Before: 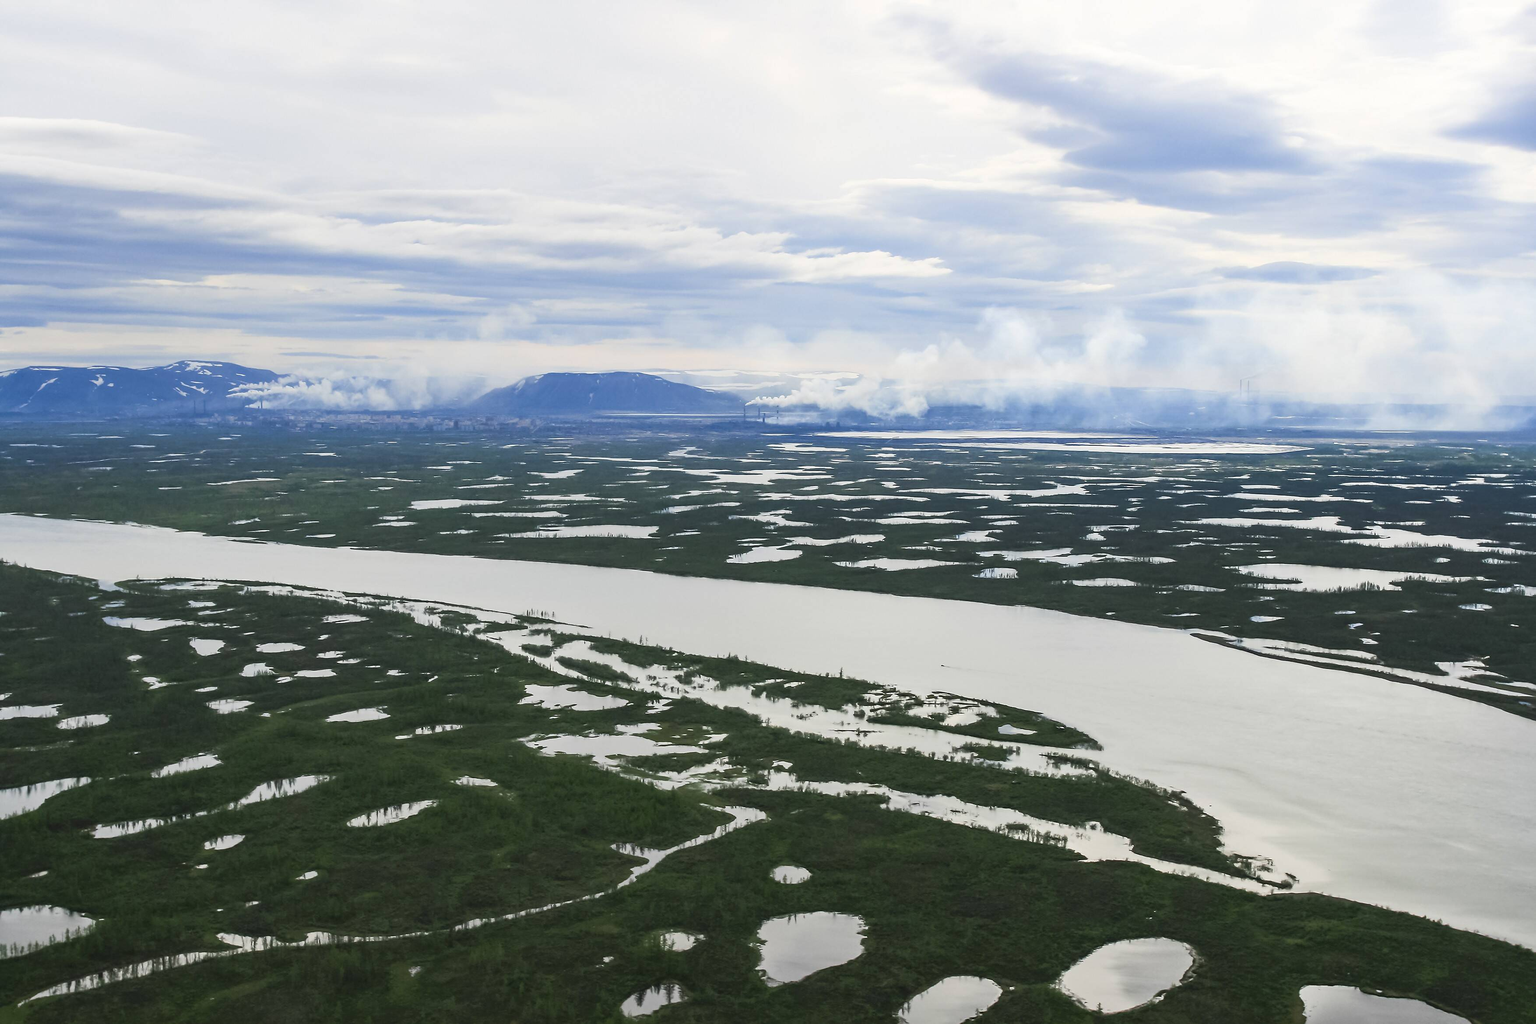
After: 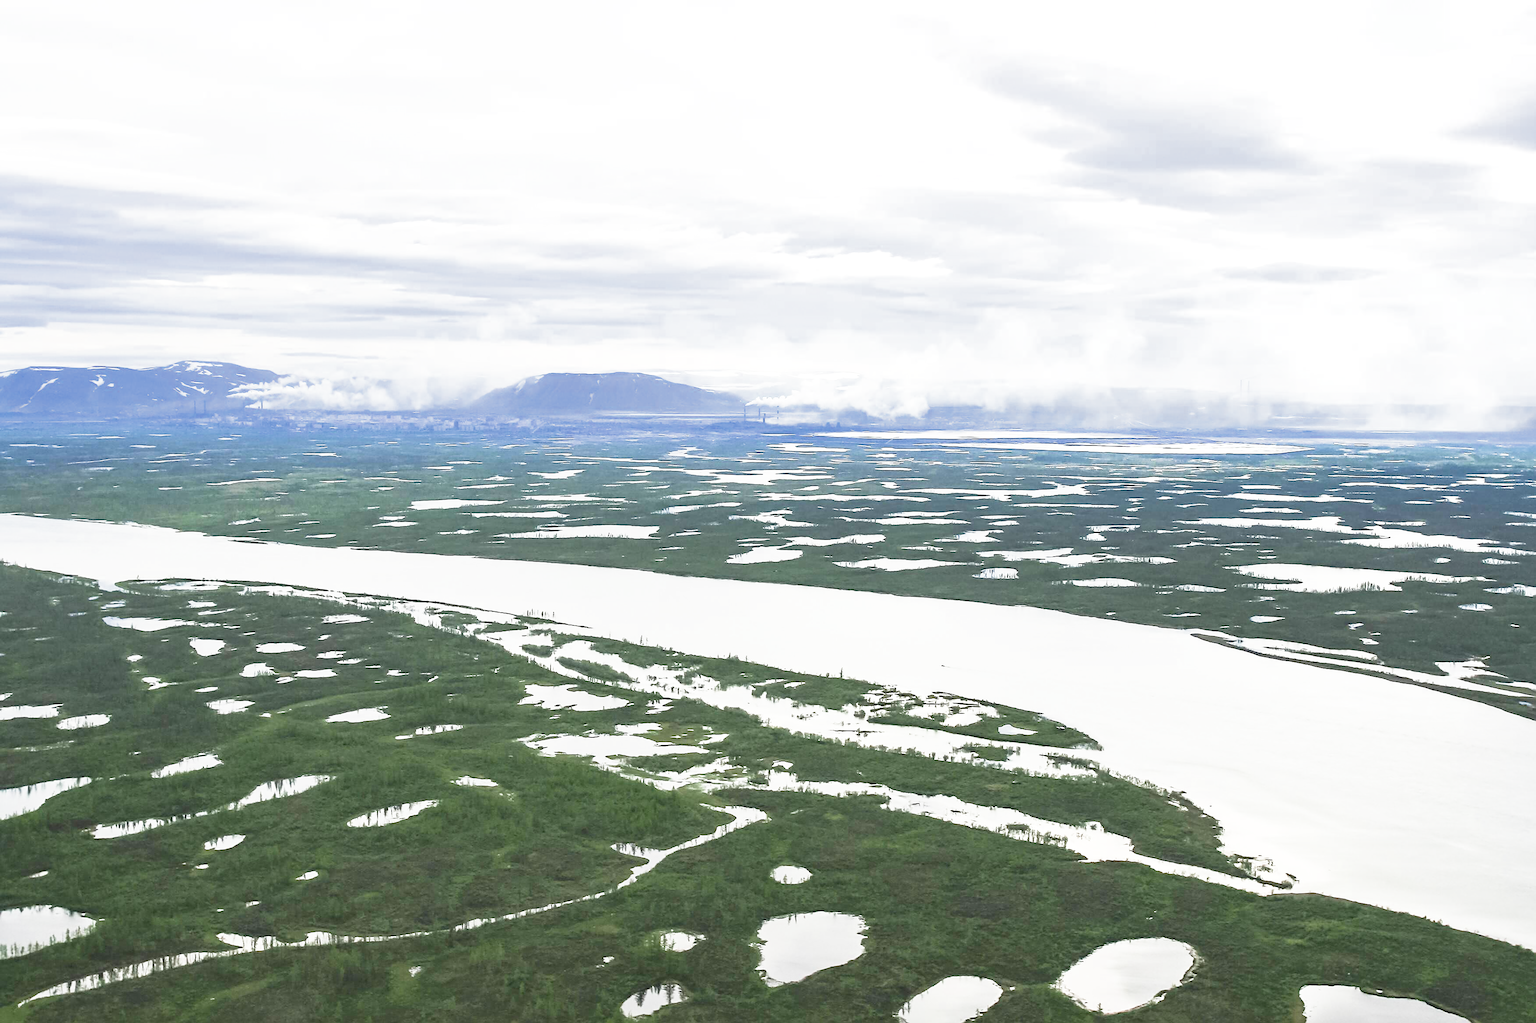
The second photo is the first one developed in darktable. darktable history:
sharpen: on, module defaults
tone equalizer: -8 EV -0.75 EV, -7 EV -0.7 EV, -6 EV -0.6 EV, -5 EV -0.4 EV, -3 EV 0.4 EV, -2 EV 0.6 EV, -1 EV 0.7 EV, +0 EV 0.75 EV, edges refinement/feathering 500, mask exposure compensation -1.57 EV, preserve details no
filmic rgb: middle gray luminance 4.29%, black relative exposure -13 EV, white relative exposure 5 EV, threshold 6 EV, target black luminance 0%, hardness 5.19, latitude 59.69%, contrast 0.767, highlights saturation mix 5%, shadows ↔ highlights balance 25.95%, add noise in highlights 0, color science v3 (2019), use custom middle-gray values true, iterations of high-quality reconstruction 0, contrast in highlights soft, enable highlight reconstruction true
